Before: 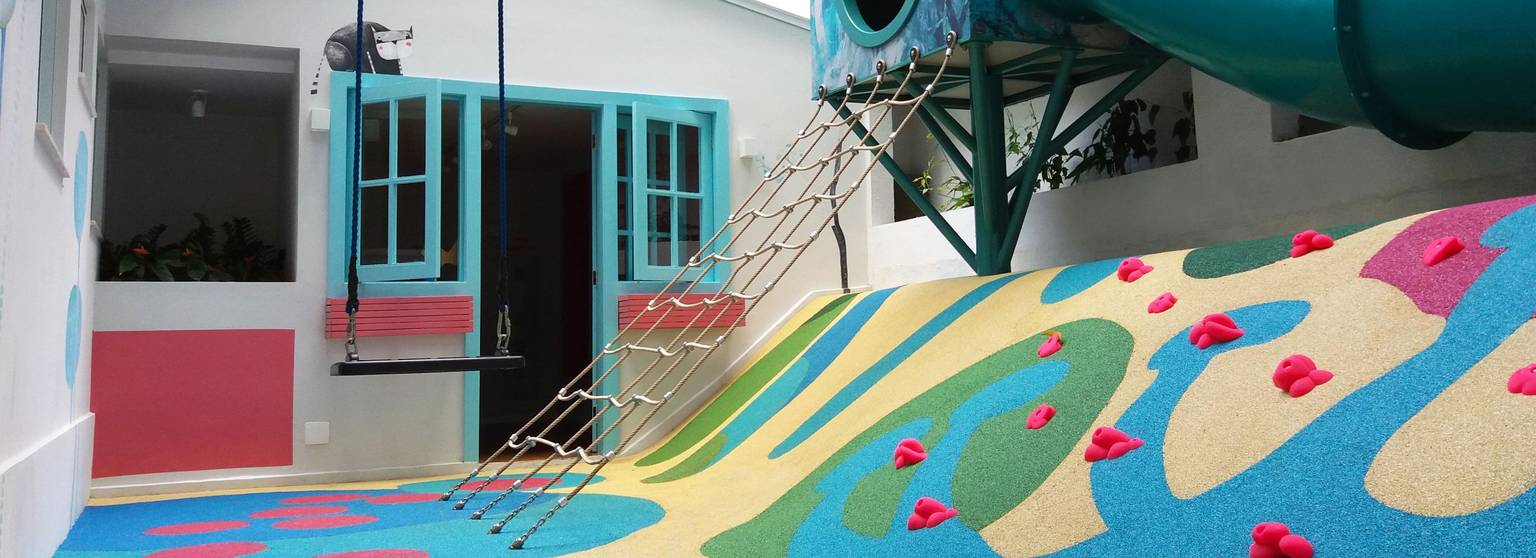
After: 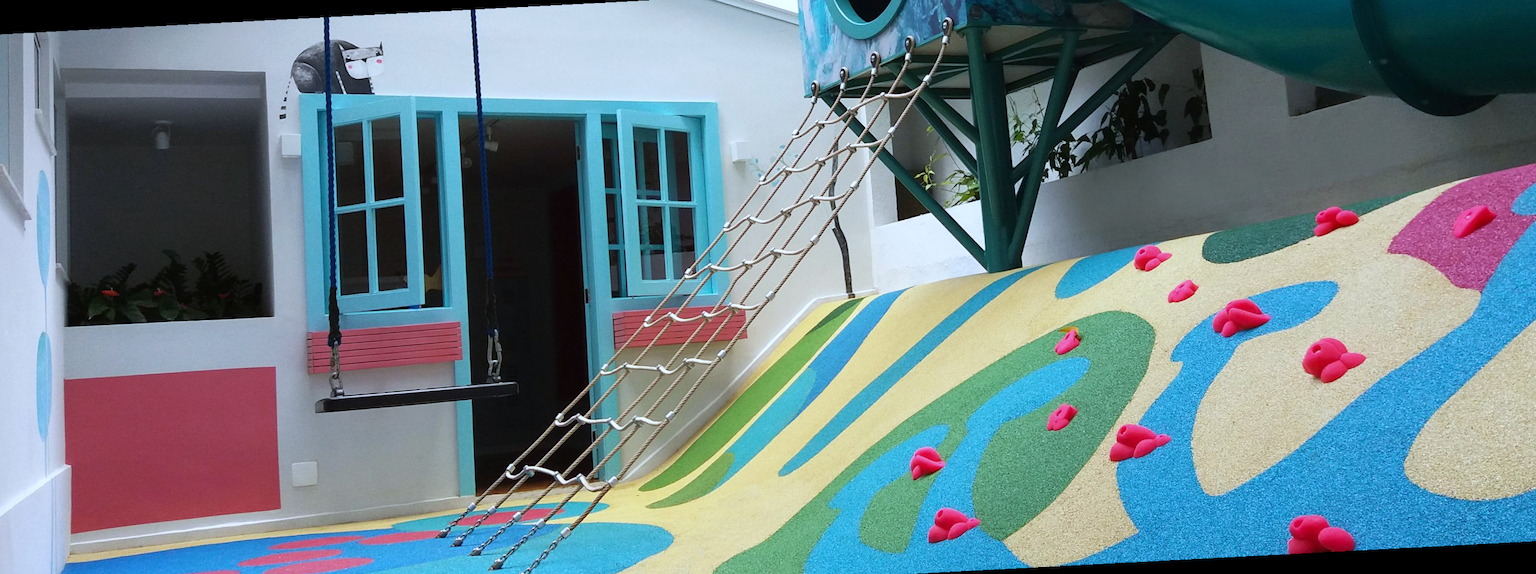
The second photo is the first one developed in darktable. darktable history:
white balance: red 0.924, blue 1.095
rotate and perspective: rotation -3°, crop left 0.031, crop right 0.968, crop top 0.07, crop bottom 0.93
tone equalizer: on, module defaults
